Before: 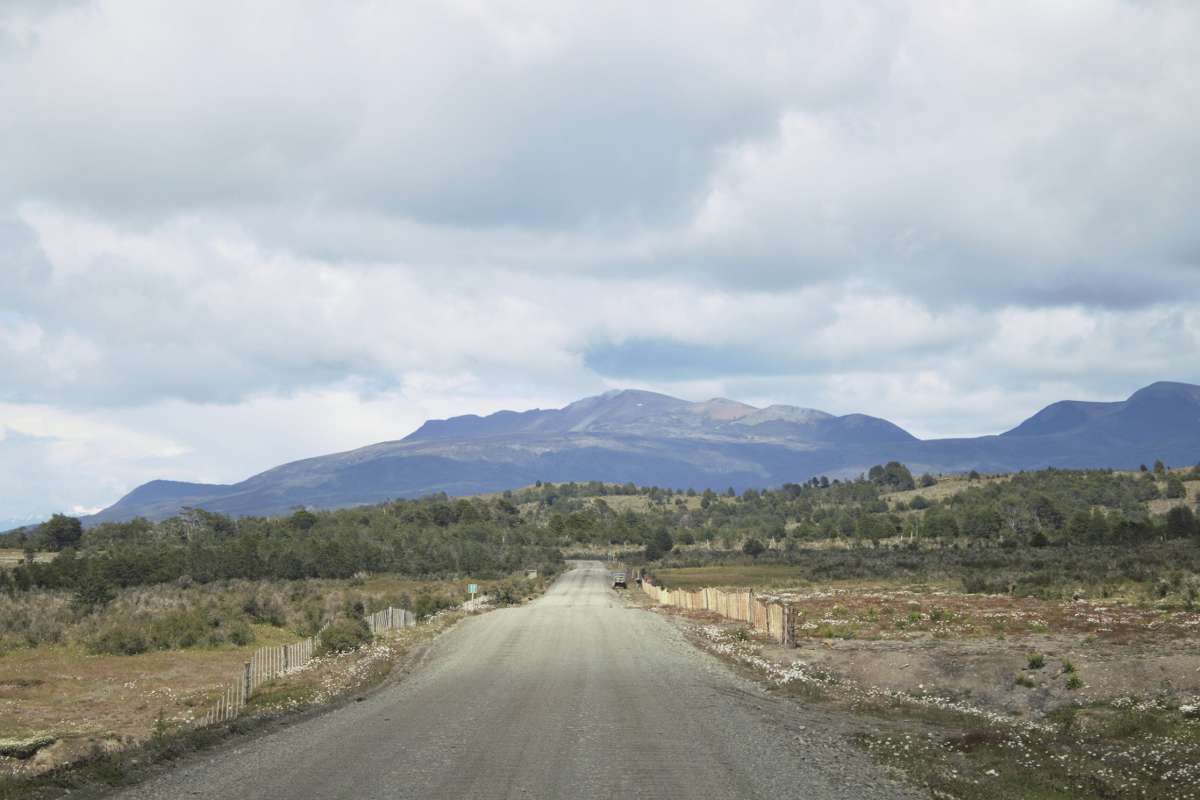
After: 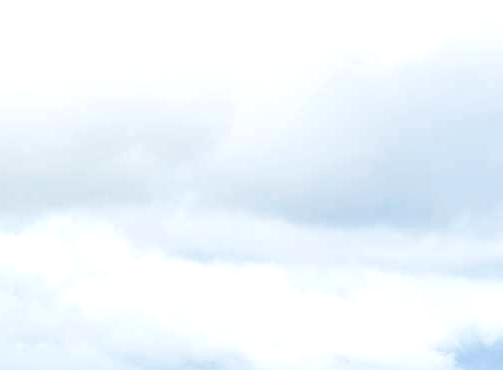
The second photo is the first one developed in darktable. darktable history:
sharpen: on, module defaults
crop and rotate: left 10.817%, top 0.062%, right 47.194%, bottom 53.626%
exposure: black level correction 0.001, exposure 0.5 EV, compensate exposure bias true, compensate highlight preservation false
